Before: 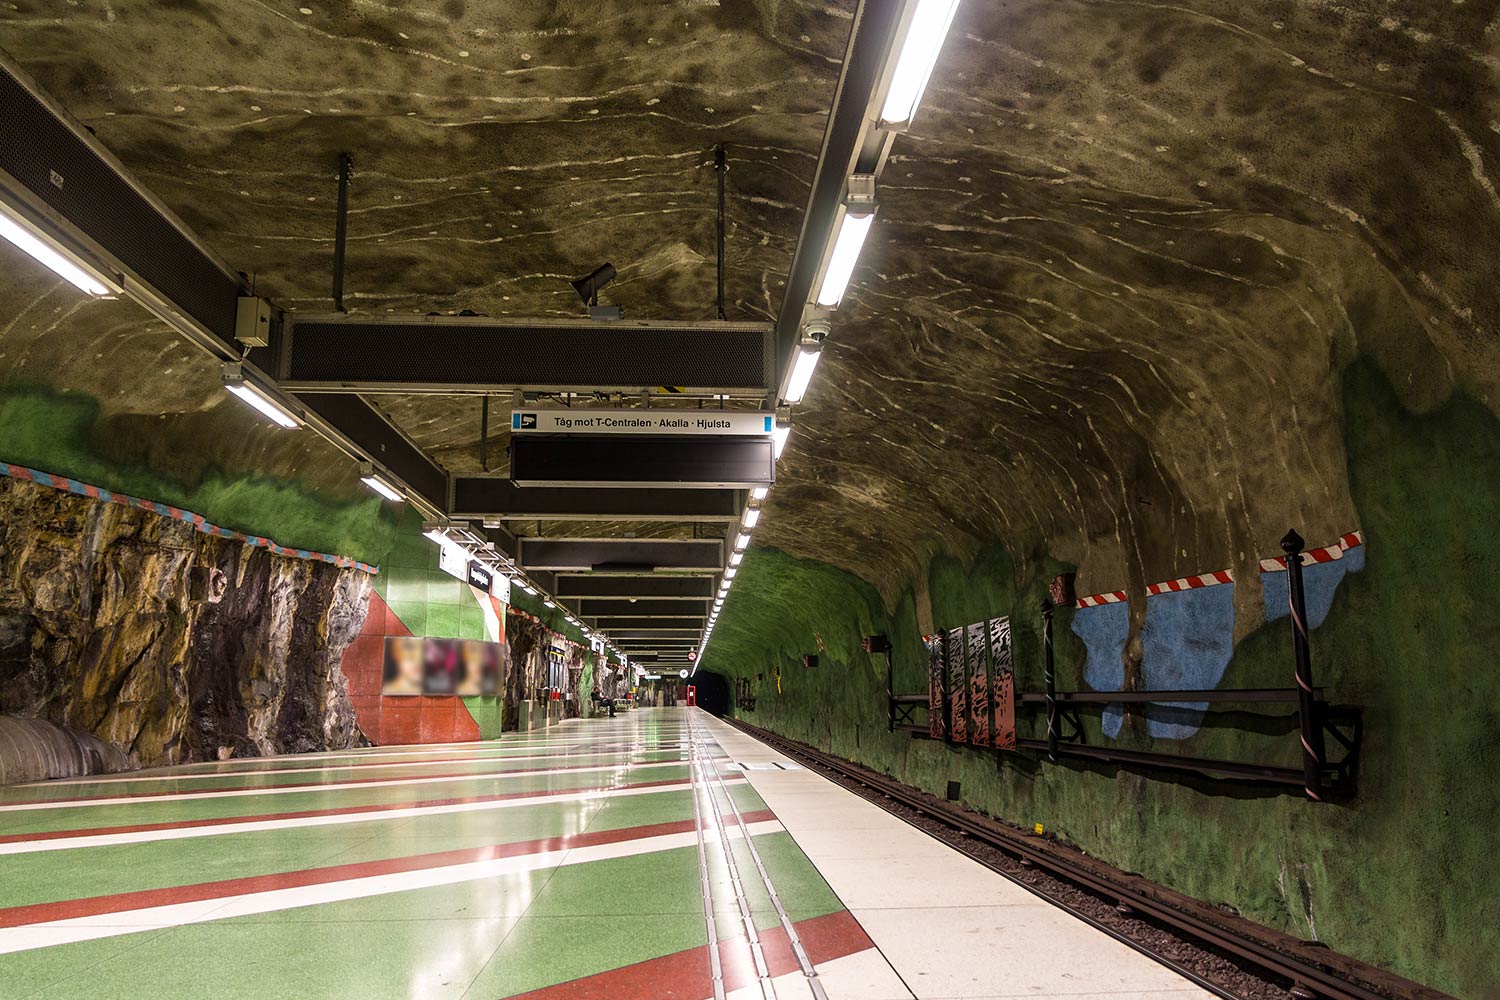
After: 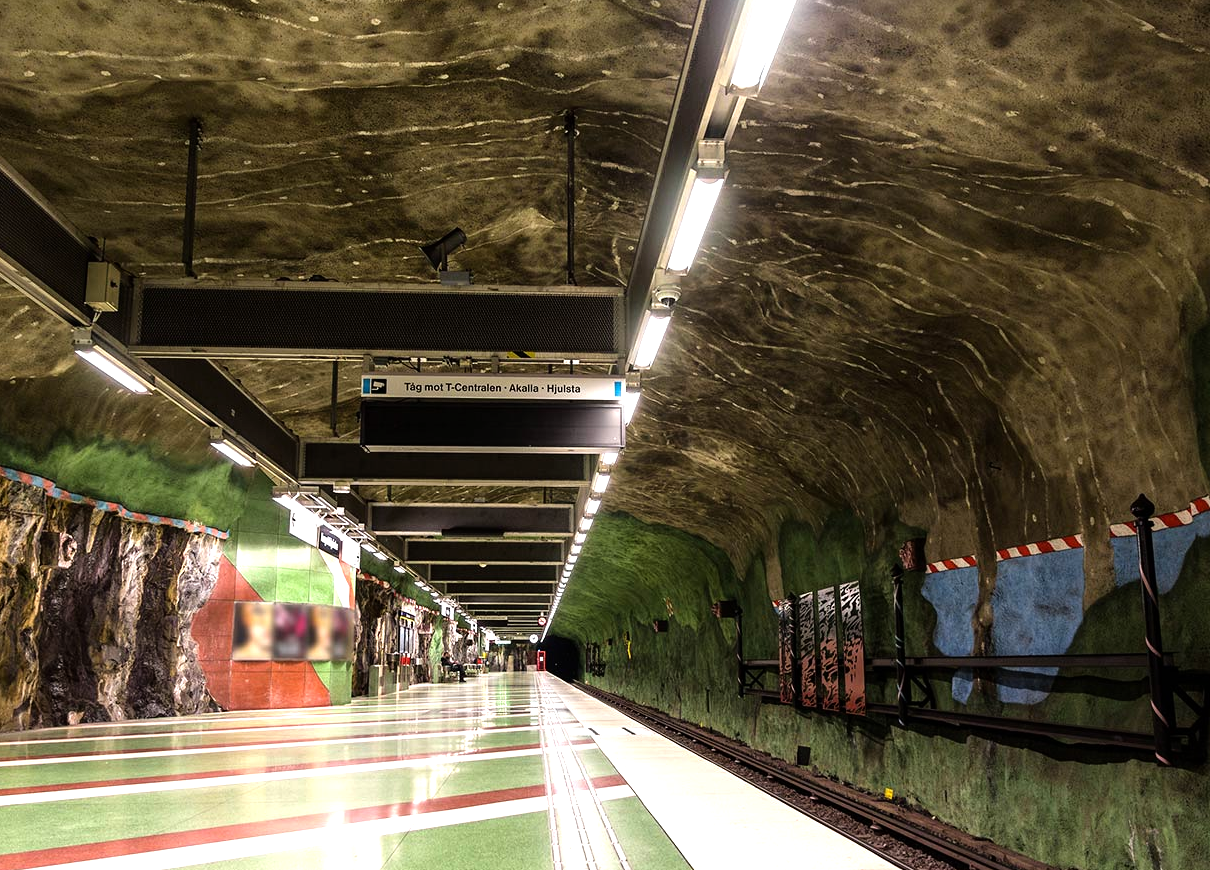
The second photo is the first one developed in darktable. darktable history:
crop: left 10.005%, top 3.522%, right 9.268%, bottom 9.379%
tone equalizer: -8 EV -0.716 EV, -7 EV -0.674 EV, -6 EV -0.585 EV, -5 EV -0.421 EV, -3 EV 0.403 EV, -2 EV 0.6 EV, -1 EV 0.696 EV, +0 EV 0.761 EV
